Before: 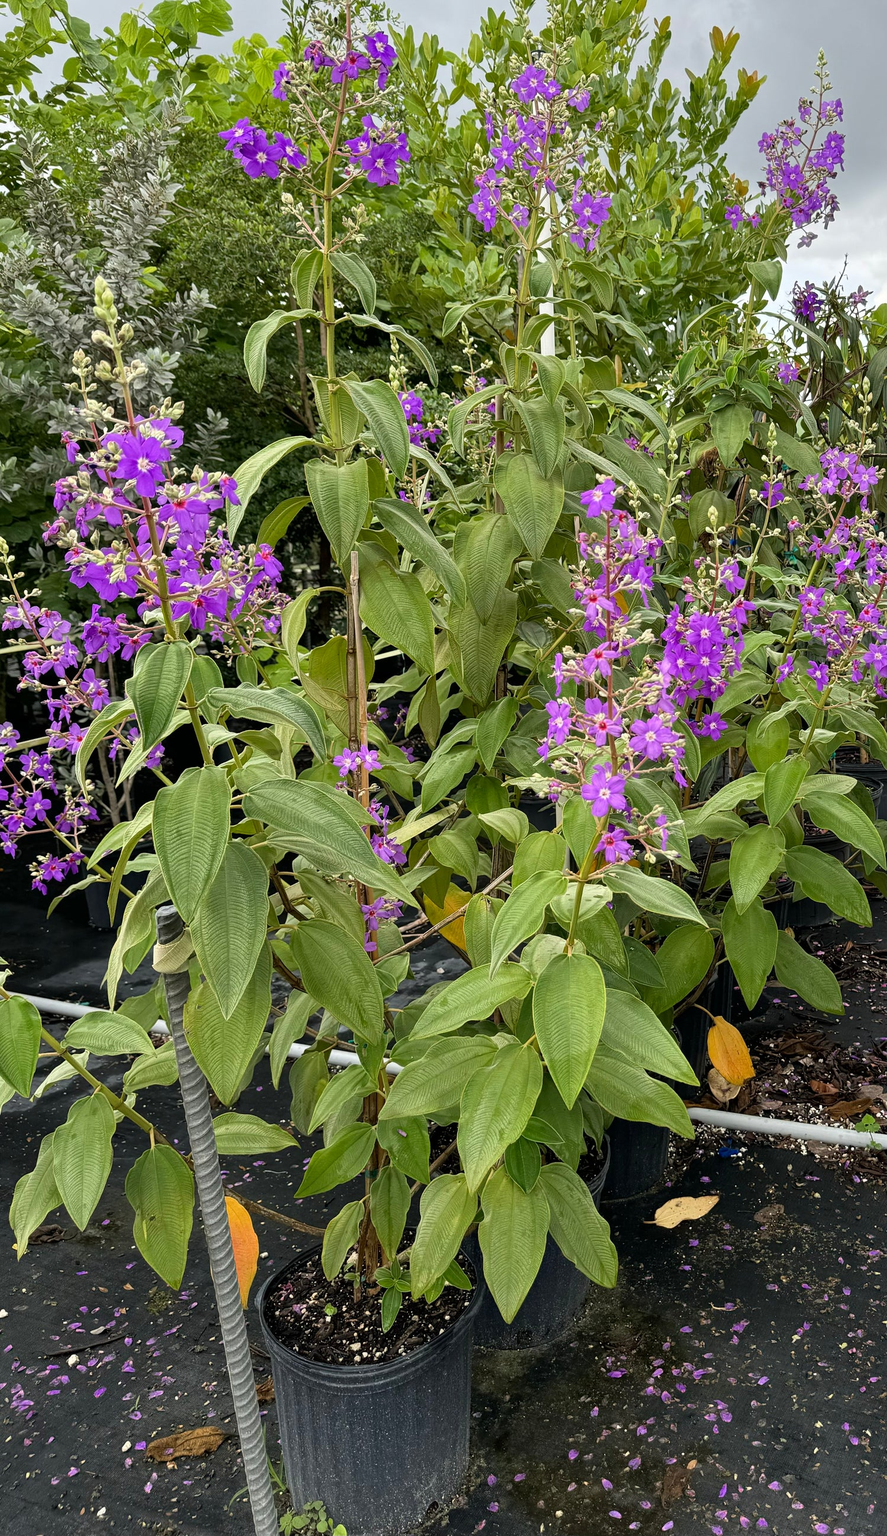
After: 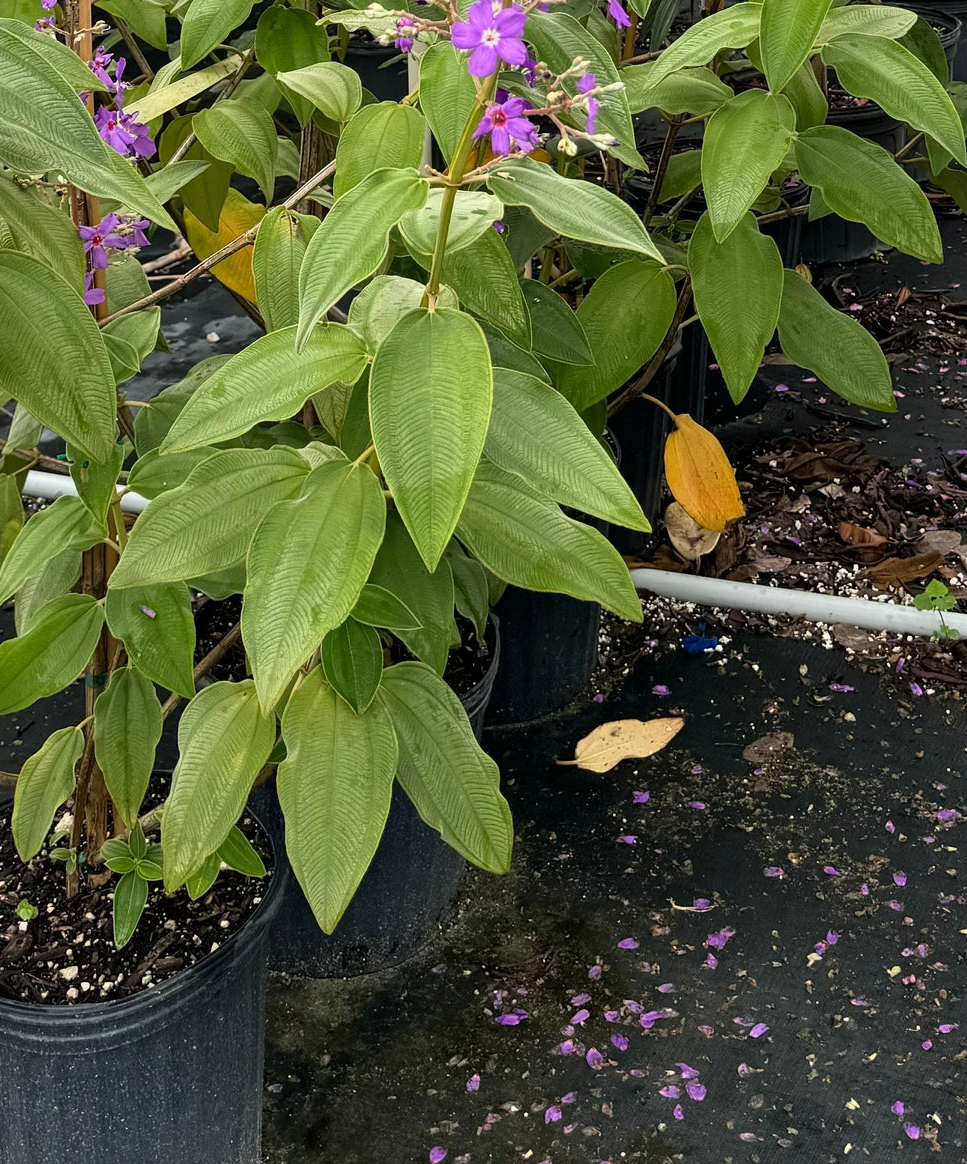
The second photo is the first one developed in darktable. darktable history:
crop and rotate: left 35.509%, top 50.238%, bottom 4.934%
shadows and highlights: shadows 12, white point adjustment 1.2, highlights -0.36, soften with gaussian
